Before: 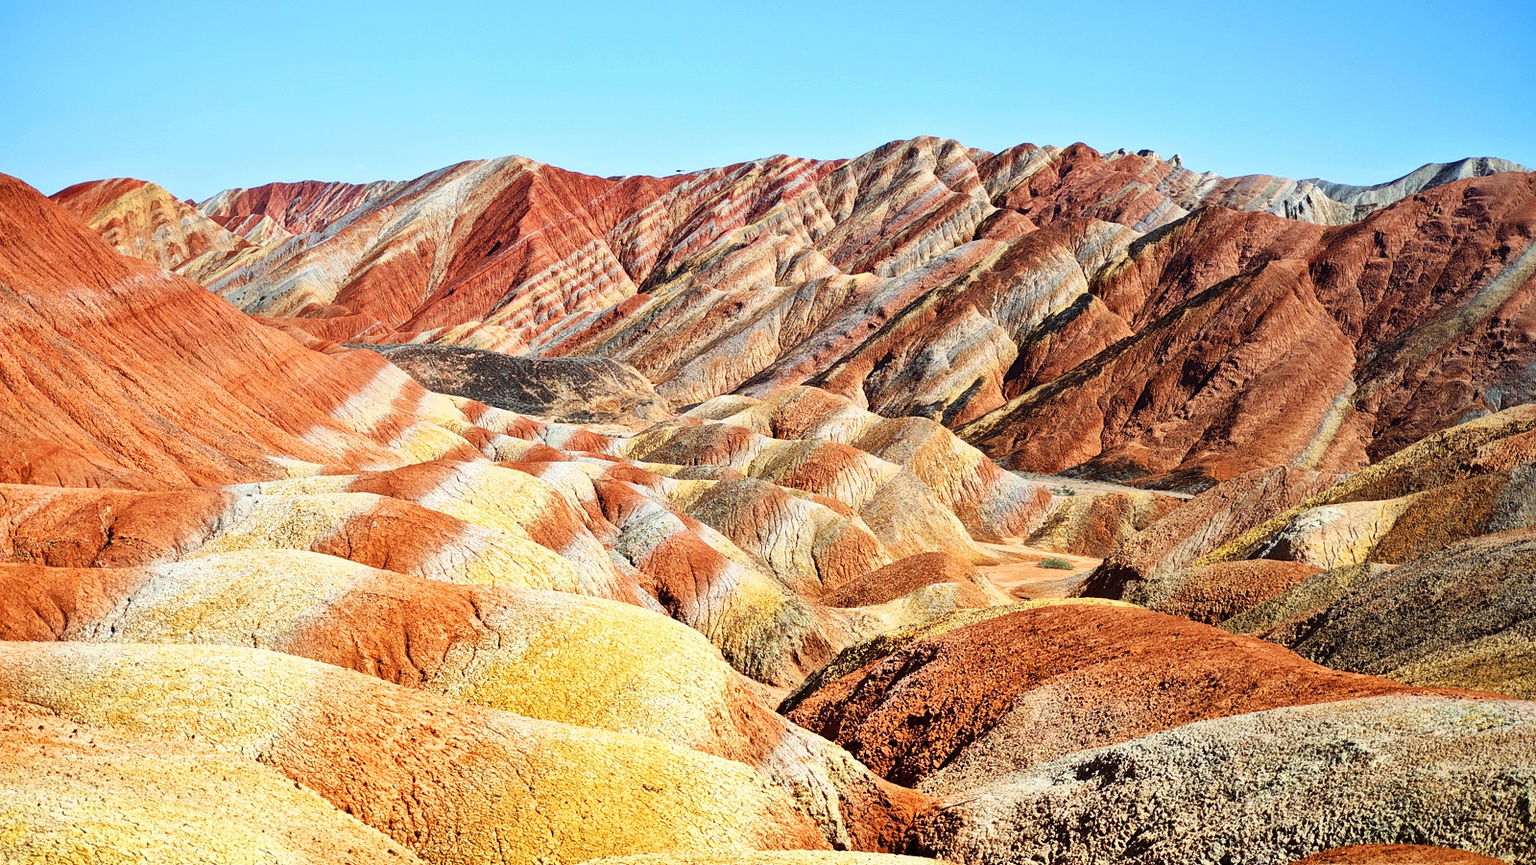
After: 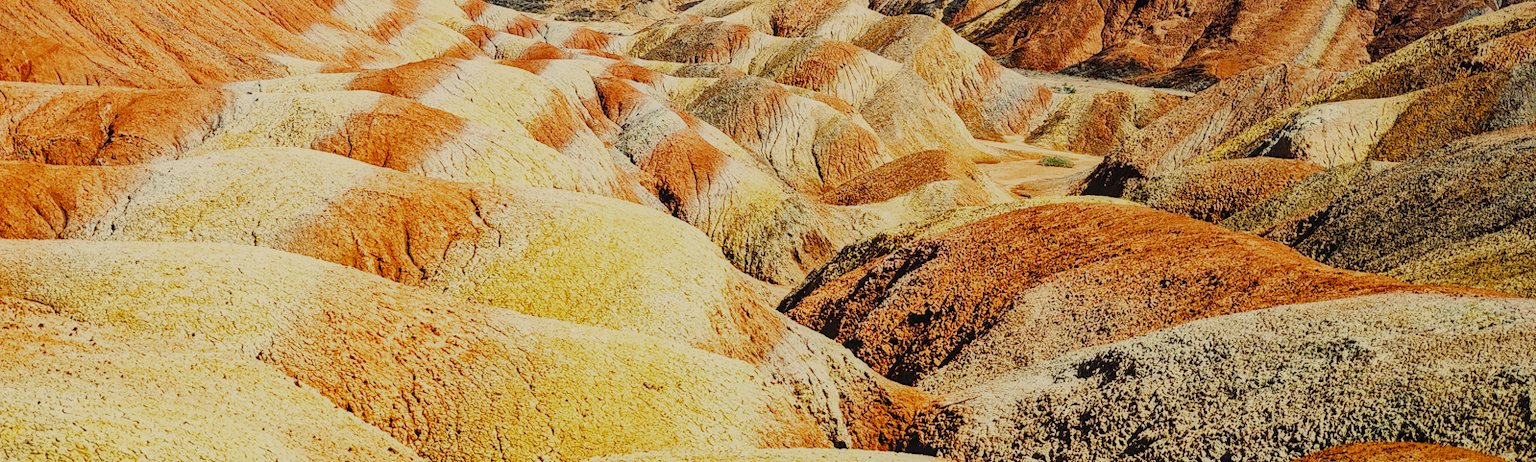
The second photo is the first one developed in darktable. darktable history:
exposure: black level correction 0, compensate highlight preservation false
filmic rgb: black relative exposure -7.65 EV, white relative exposure 4.56 EV, hardness 3.61, preserve chrominance no, color science v5 (2021), contrast in shadows safe, contrast in highlights safe
crop and rotate: top 46.513%, right 0.022%
color correction: highlights a* 1.31, highlights b* 18.22
local contrast: detail 109%
haze removal: compatibility mode true, adaptive false
